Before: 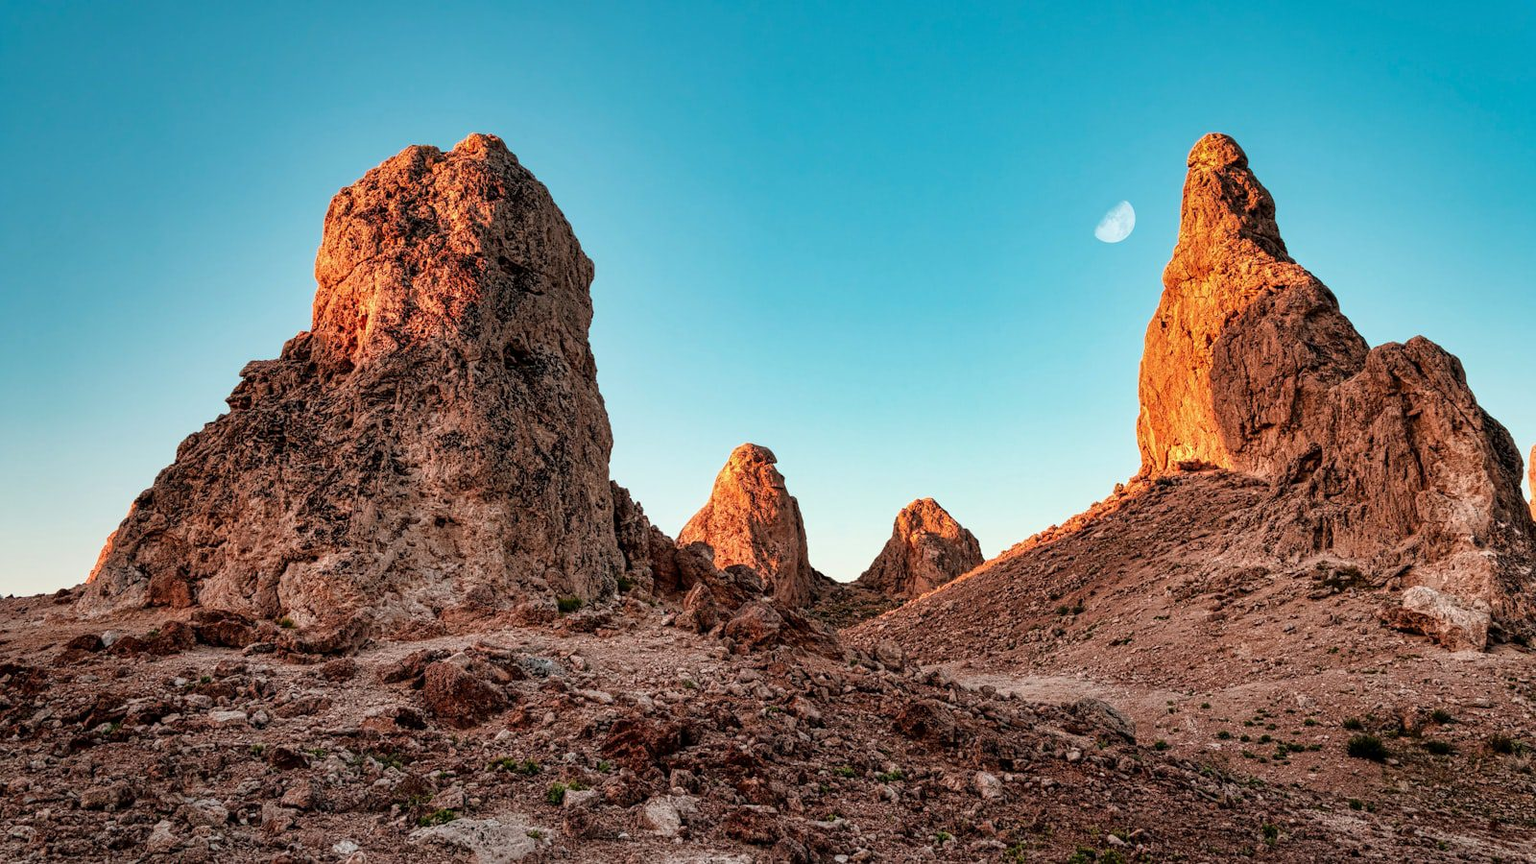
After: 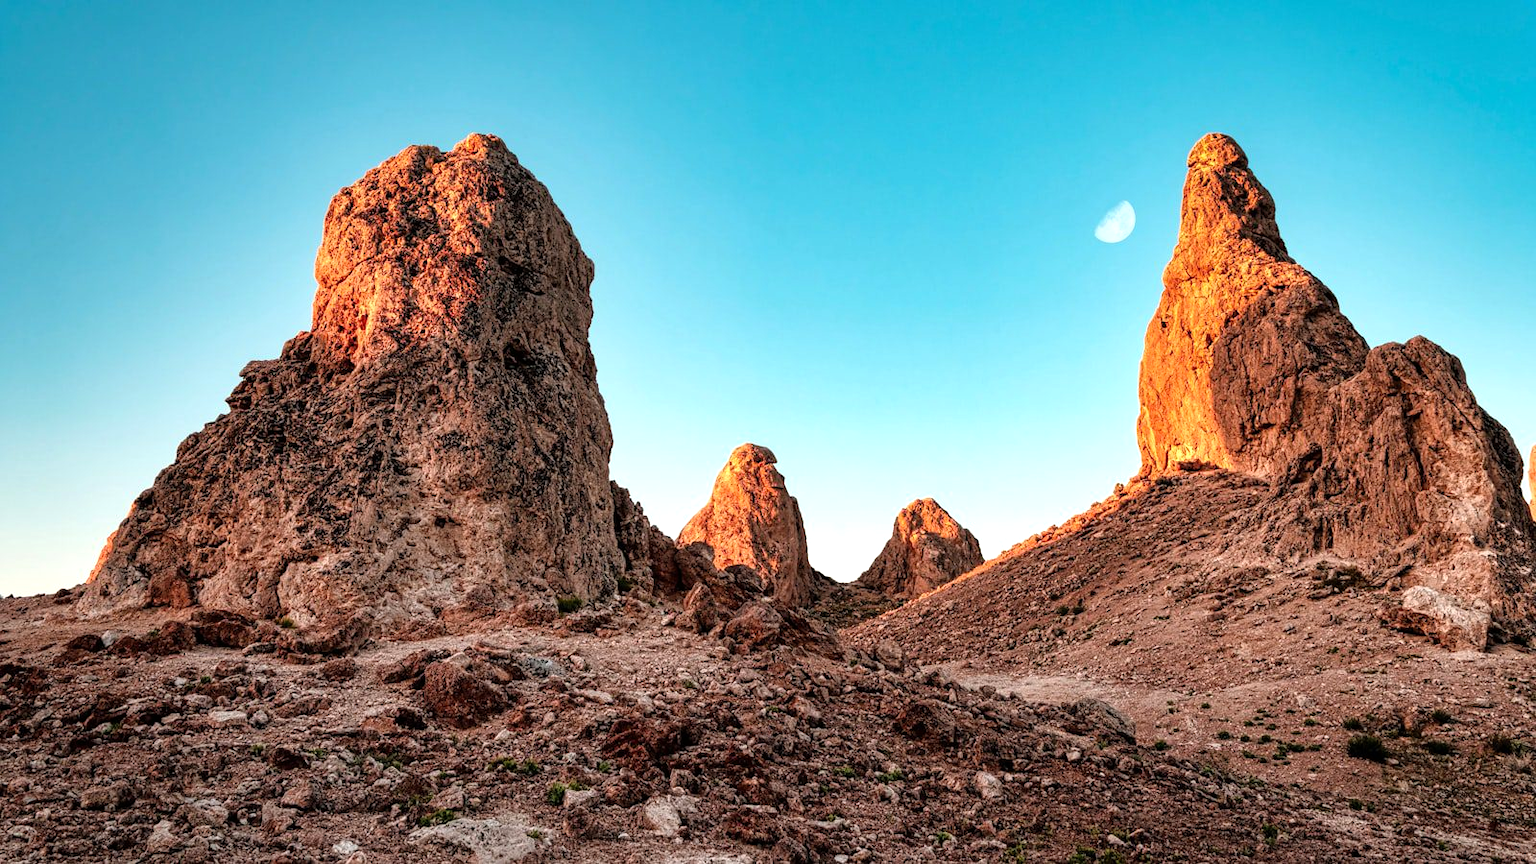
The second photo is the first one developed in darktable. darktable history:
tone equalizer: -8 EV -0.454 EV, -7 EV -0.363 EV, -6 EV -0.333 EV, -5 EV -0.198 EV, -3 EV 0.193 EV, -2 EV 0.315 EV, -1 EV 0.38 EV, +0 EV 0.421 EV
